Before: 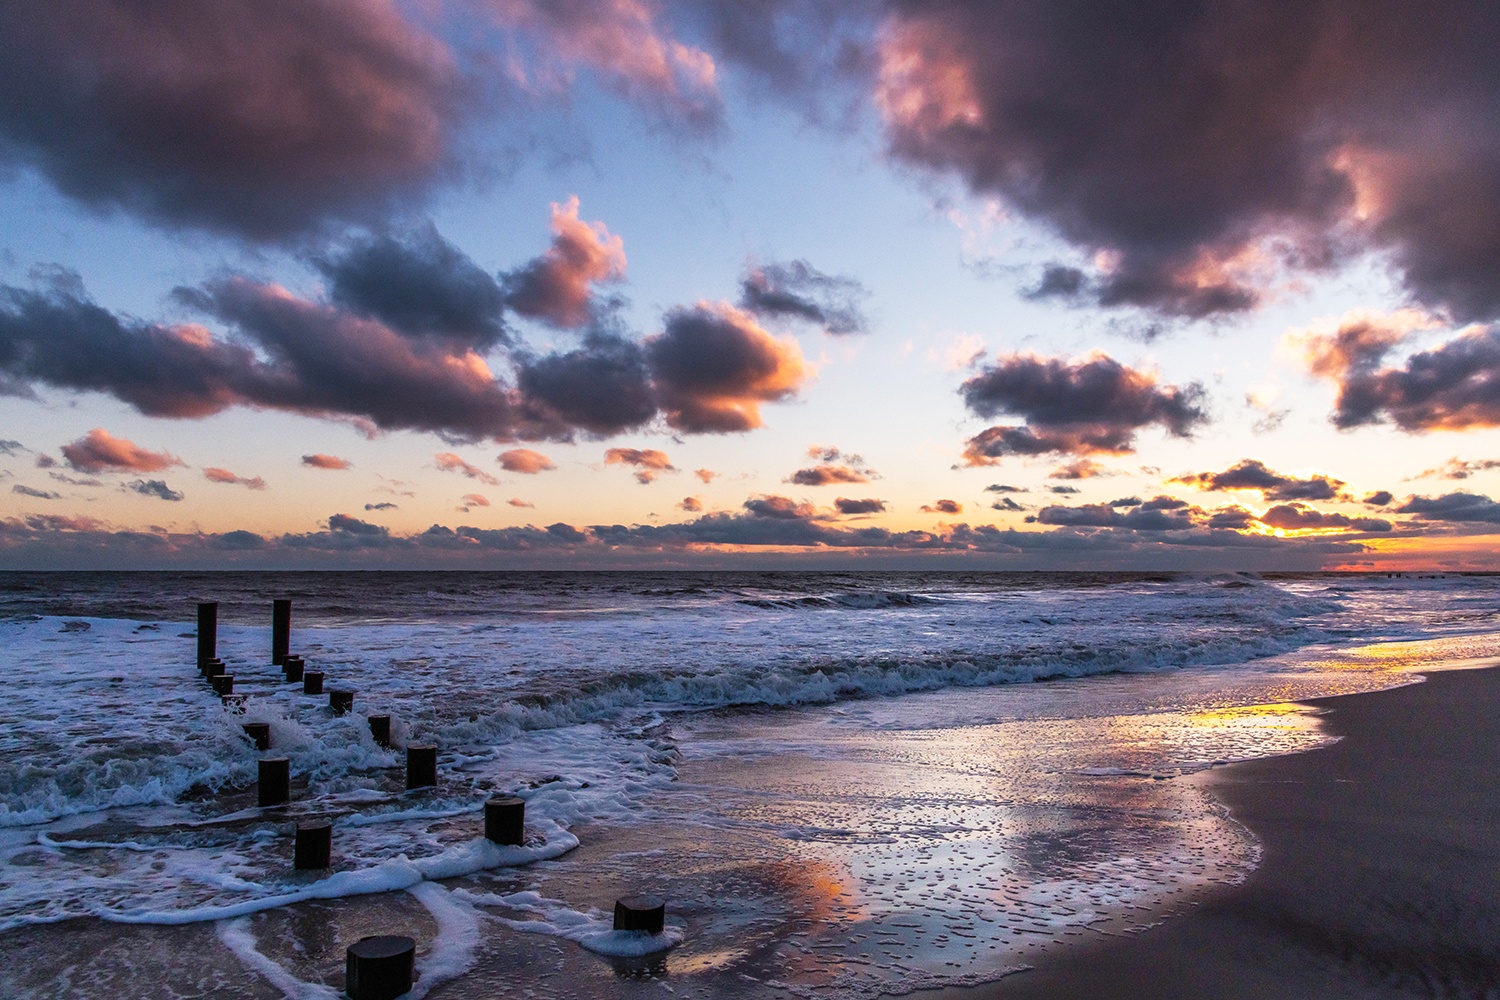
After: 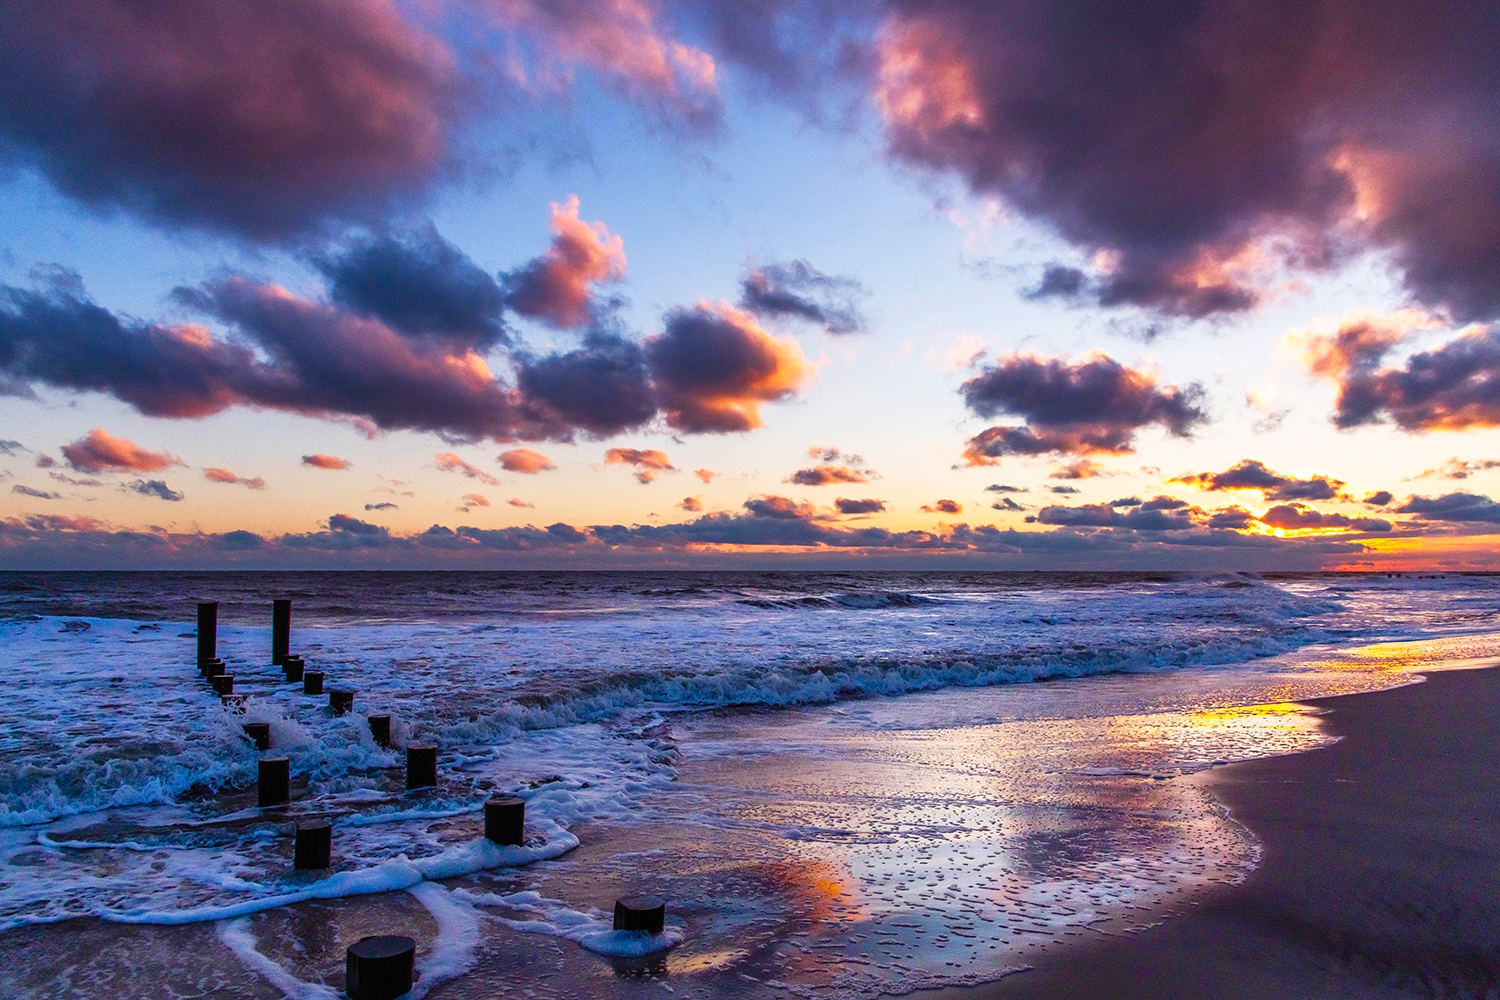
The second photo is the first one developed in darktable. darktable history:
contrast brightness saturation: contrast 0.098, brightness 0.024, saturation 0.023
color balance rgb: shadows lift › chroma 3.024%, shadows lift › hue 278.95°, linear chroma grading › global chroma 15.23%, perceptual saturation grading › global saturation 25.768%, perceptual saturation grading › highlights -27.954%, perceptual saturation grading › shadows 34.184%
